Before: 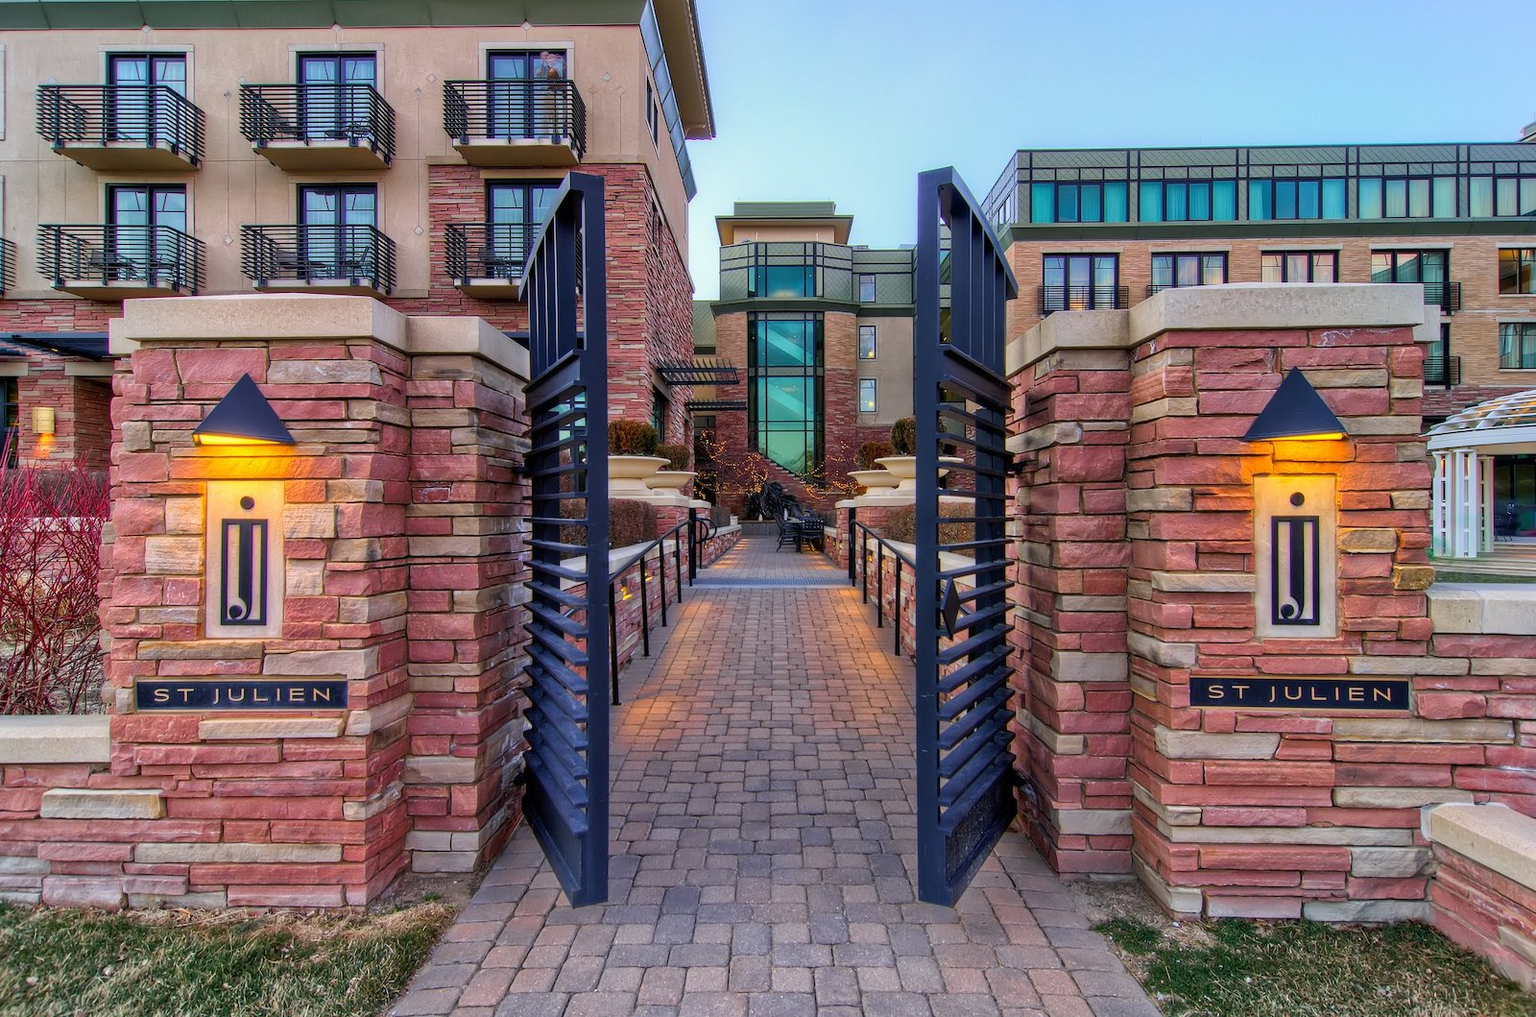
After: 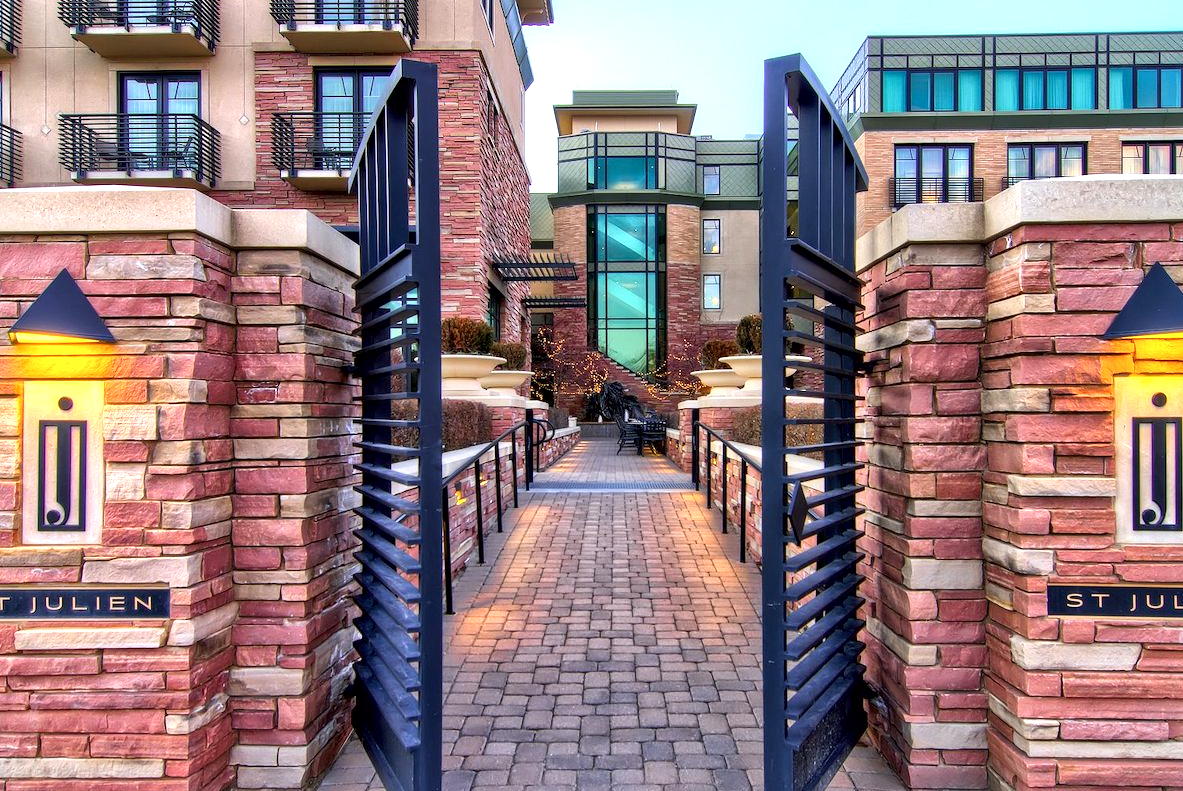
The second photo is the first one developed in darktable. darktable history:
exposure: black level correction 0, exposure 0.691 EV, compensate exposure bias true, compensate highlight preservation false
local contrast: mode bilateral grid, contrast 21, coarseness 49, detail 179%, midtone range 0.2
crop and rotate: left 12.052%, top 11.367%, right 13.993%, bottom 13.877%
